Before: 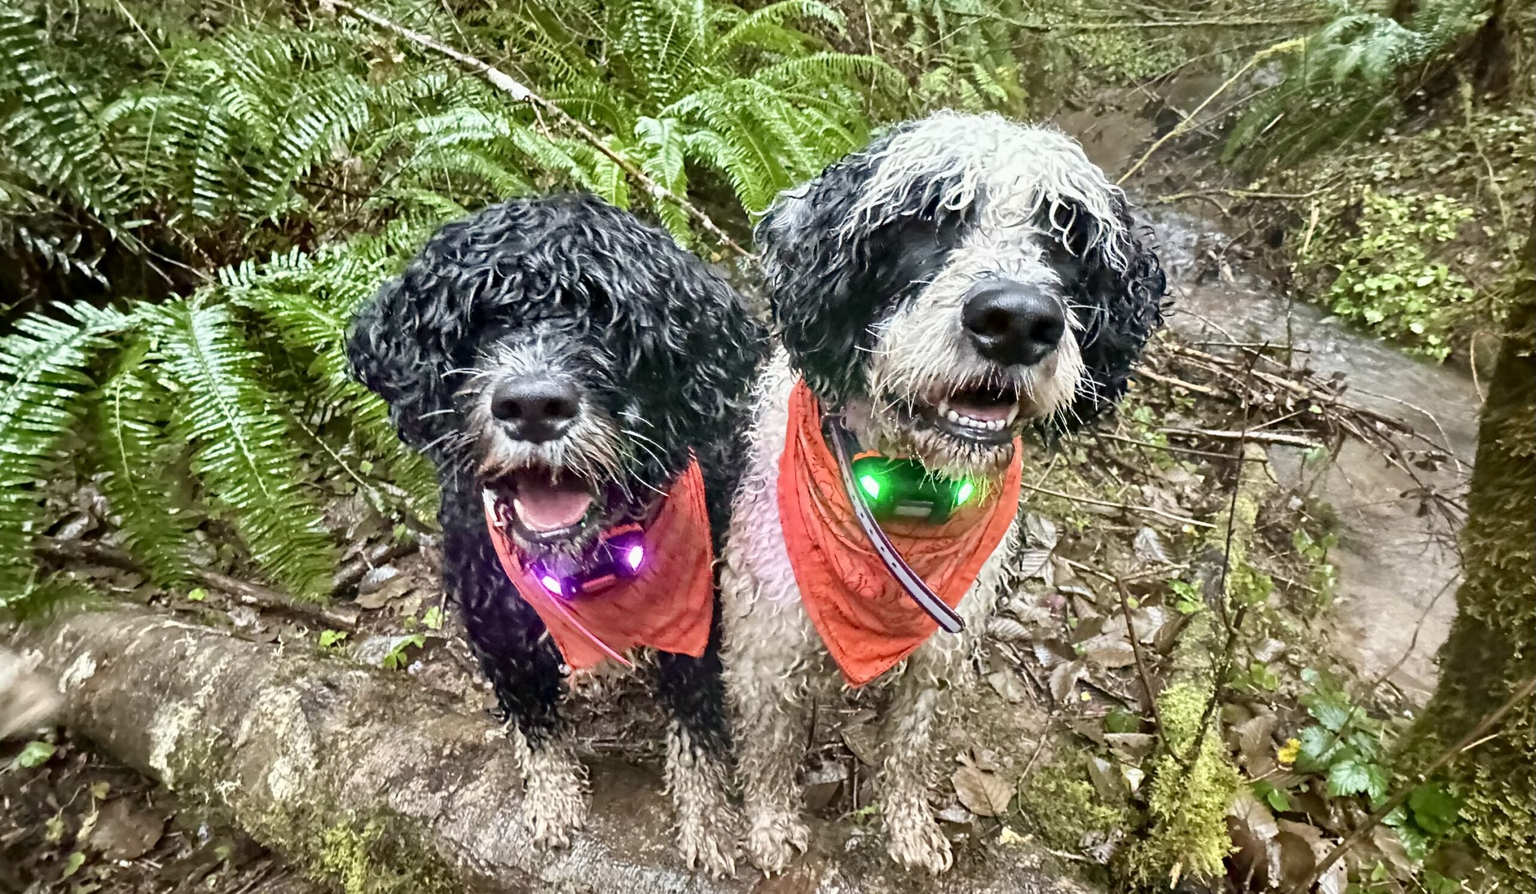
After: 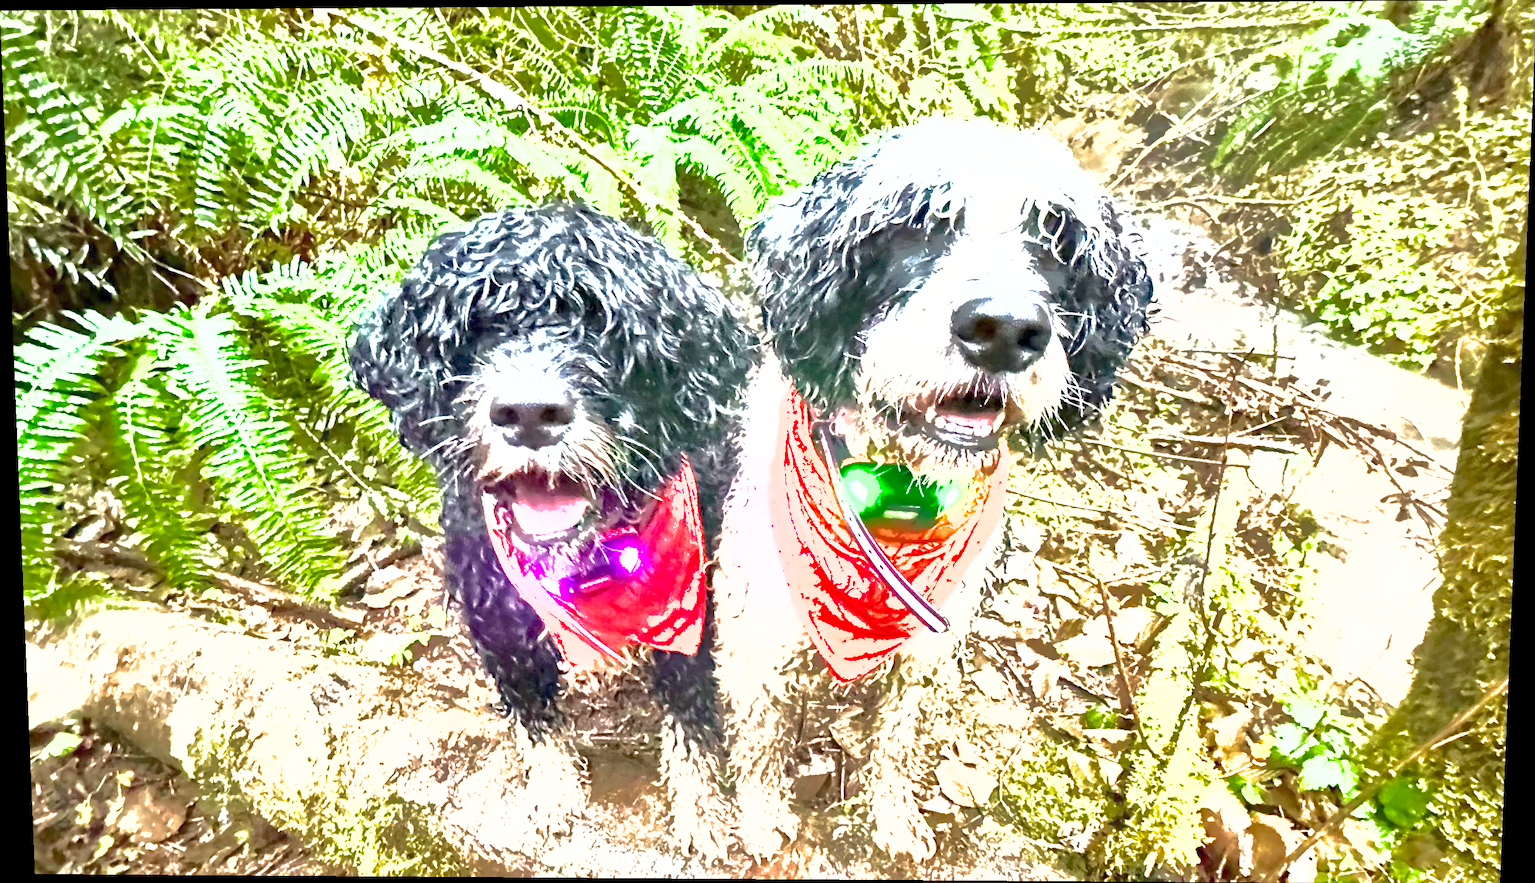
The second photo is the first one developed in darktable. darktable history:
exposure: exposure 2.25 EV, compensate highlight preservation false
rotate and perspective: lens shift (vertical) 0.048, lens shift (horizontal) -0.024, automatic cropping off
shadows and highlights: shadows 40, highlights -60
